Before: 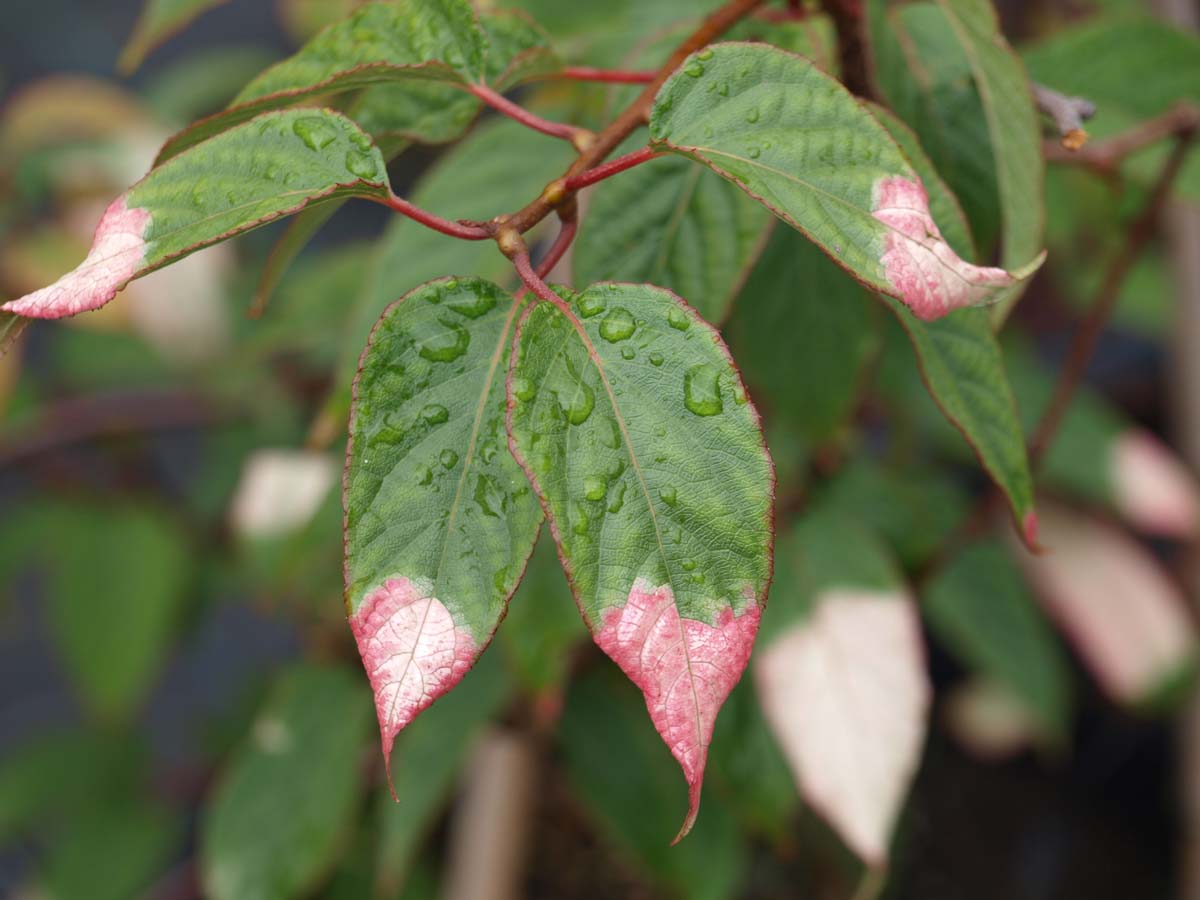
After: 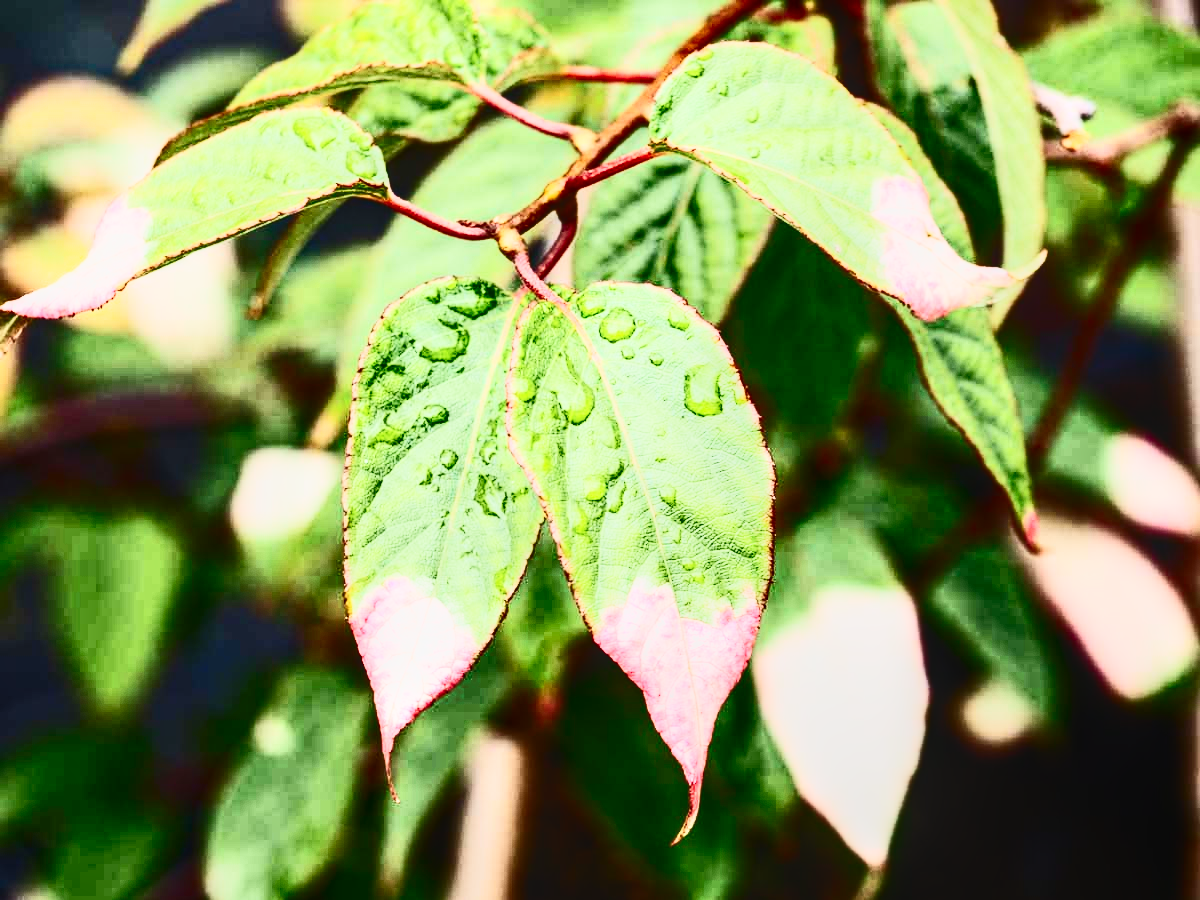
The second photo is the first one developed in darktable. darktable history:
color balance rgb: on, module defaults
local contrast: on, module defaults
contrast brightness saturation: contrast 0.93, brightness 0.2
shadows and highlights: shadows 20.55, highlights -20.99, soften with gaussian
exposure: exposure -0.36 EV, compensate highlight preservation false
base curve: curves: ch0 [(0, 0) (0, 0) (0.002, 0.001) (0.008, 0.003) (0.019, 0.011) (0.037, 0.037) (0.064, 0.11) (0.102, 0.232) (0.152, 0.379) (0.216, 0.524) (0.296, 0.665) (0.394, 0.789) (0.512, 0.881) (0.651, 0.945) (0.813, 0.986) (1, 1)], preserve colors none
white balance: red 1, blue 1
